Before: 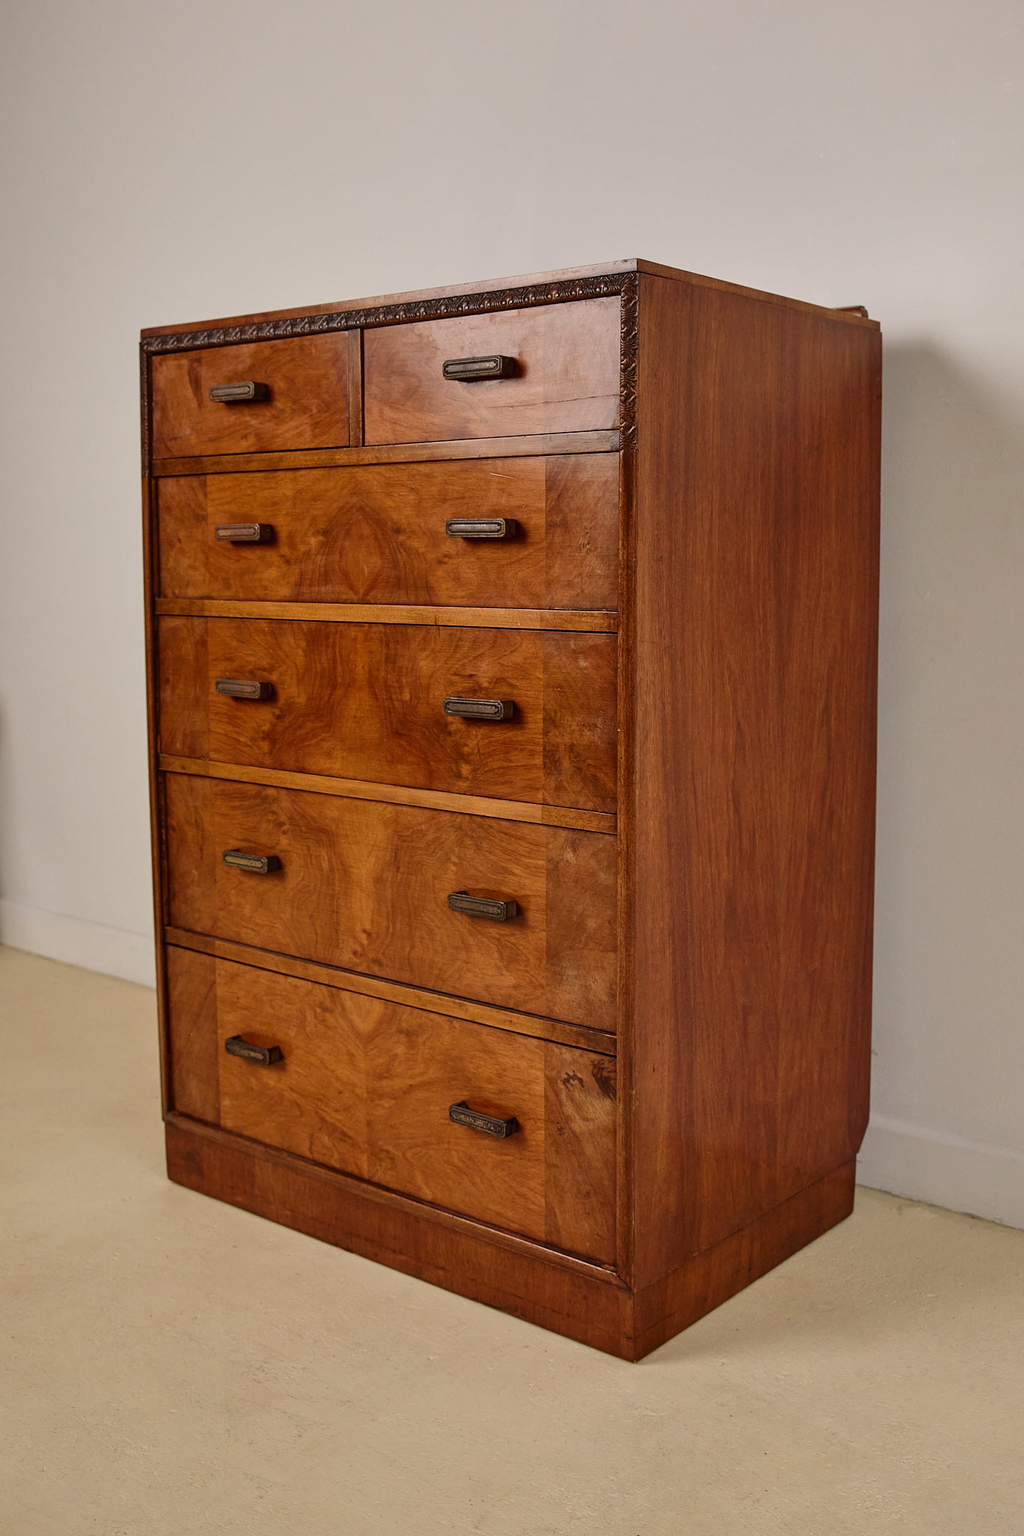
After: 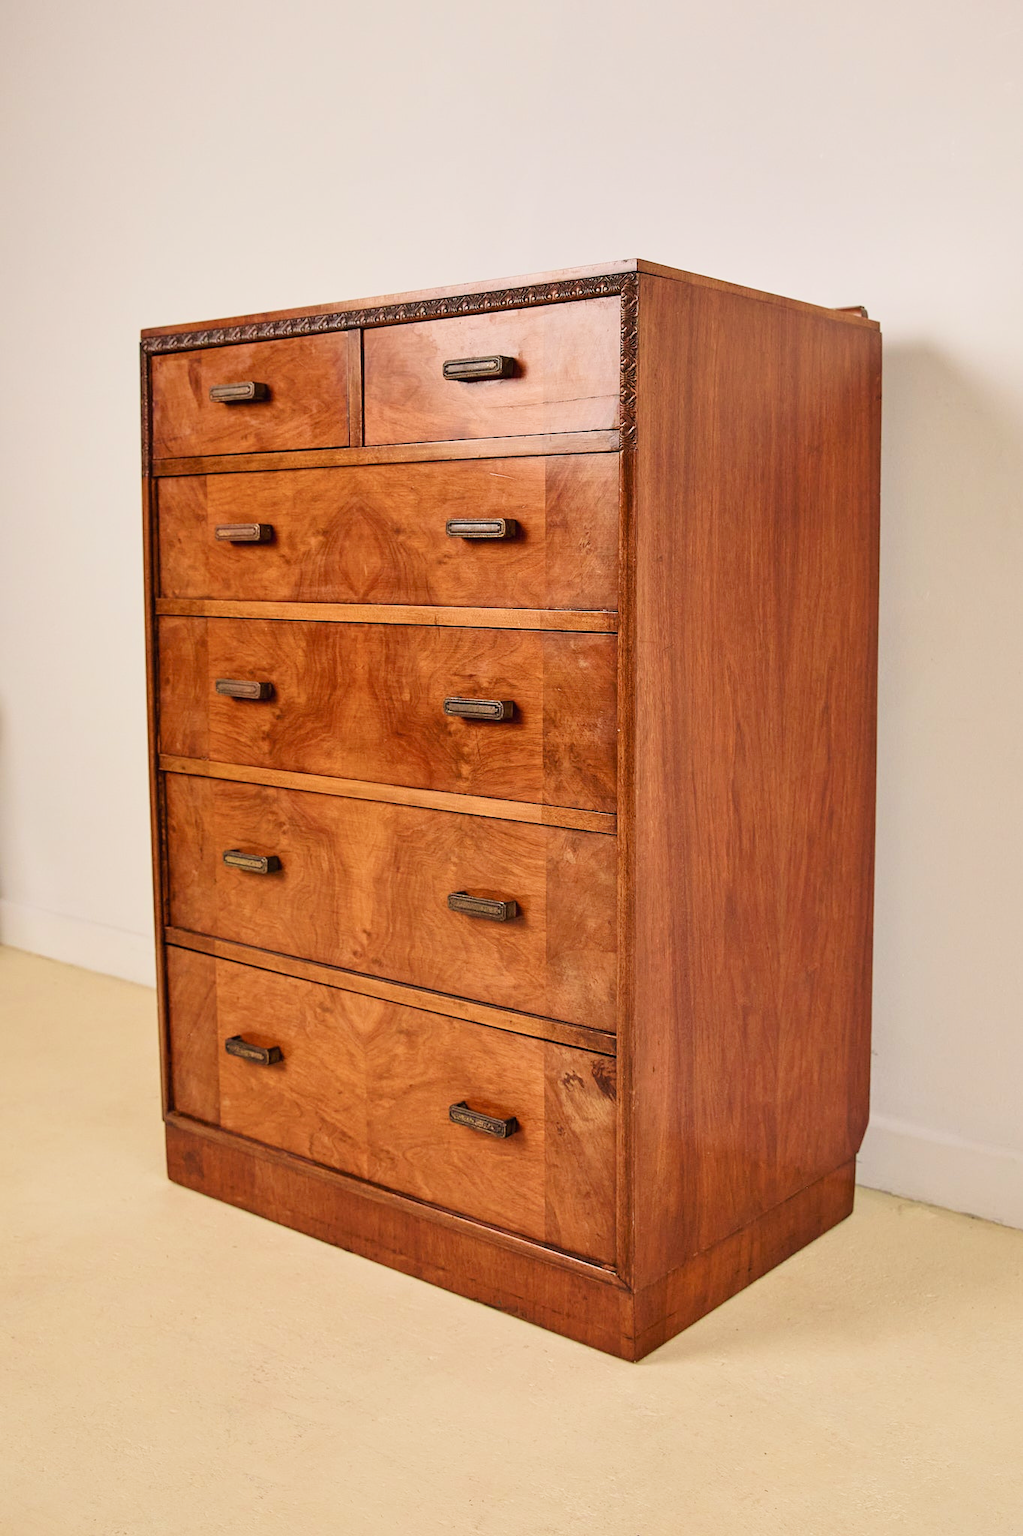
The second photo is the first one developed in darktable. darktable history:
velvia: on, module defaults
exposure: black level correction 0, exposure 1.199 EV, compensate highlight preservation false
filmic rgb: black relative exposure -8.01 EV, white relative exposure 4.01 EV, hardness 4.11, contrast 0.93
